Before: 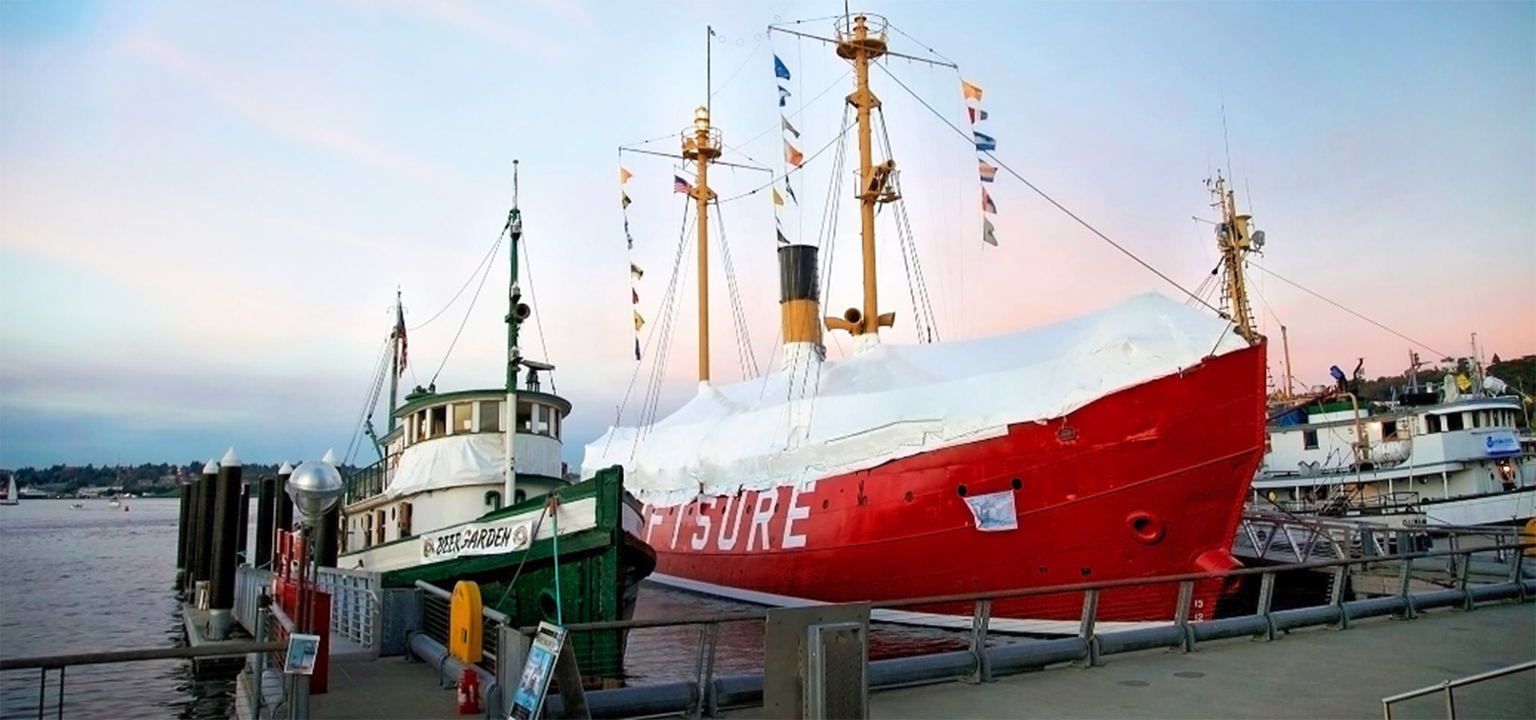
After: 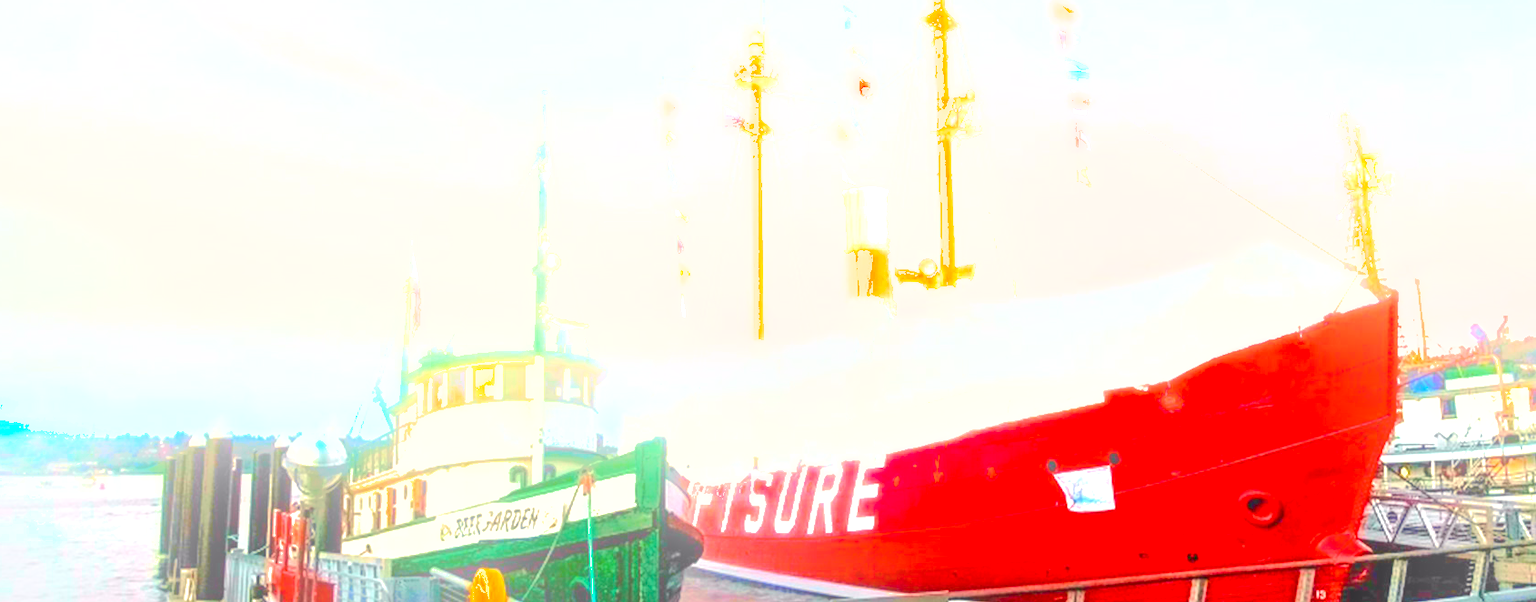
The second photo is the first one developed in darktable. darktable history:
color balance rgb: shadows lift › chroma 3%, shadows lift › hue 280.8°, power › hue 330°, highlights gain › chroma 3%, highlights gain › hue 75.6°, global offset › luminance 1.5%, perceptual saturation grading › global saturation 20%, perceptual saturation grading › highlights -25%, perceptual saturation grading › shadows 50%, global vibrance 30%
crop and rotate: left 2.425%, top 11.305%, right 9.6%, bottom 15.08%
tone curve: curves: ch0 [(0, 0.026) (0.181, 0.223) (0.405, 0.46) (0.456, 0.528) (0.634, 0.728) (0.877, 0.89) (0.984, 0.935)]; ch1 [(0, 0) (0.443, 0.43) (0.492, 0.488) (0.566, 0.579) (0.595, 0.625) (0.65, 0.657) (0.696, 0.725) (1, 1)]; ch2 [(0, 0) (0.33, 0.301) (0.421, 0.443) (0.447, 0.489) (0.495, 0.494) (0.537, 0.57) (0.586, 0.591) (0.663, 0.686) (1, 1)], color space Lab, independent channels, preserve colors none
exposure: exposure 2.207 EV, compensate highlight preservation false
shadows and highlights: shadows 40, highlights -60
local contrast: highlights 65%, shadows 54%, detail 169%, midtone range 0.514
contrast equalizer: octaves 7, y [[0.6 ×6], [0.55 ×6], [0 ×6], [0 ×6], [0 ×6]], mix -0.3
bloom: on, module defaults
